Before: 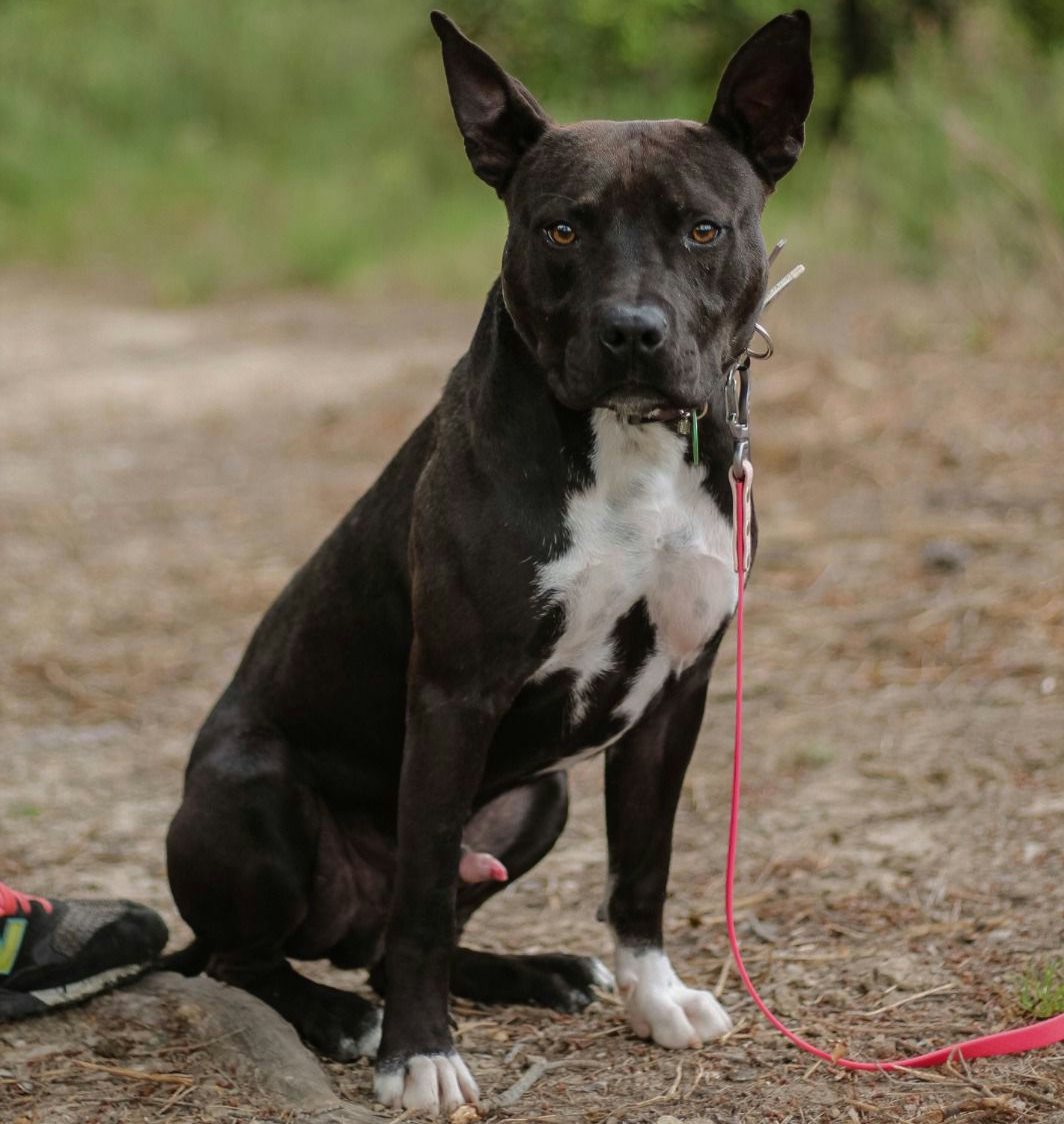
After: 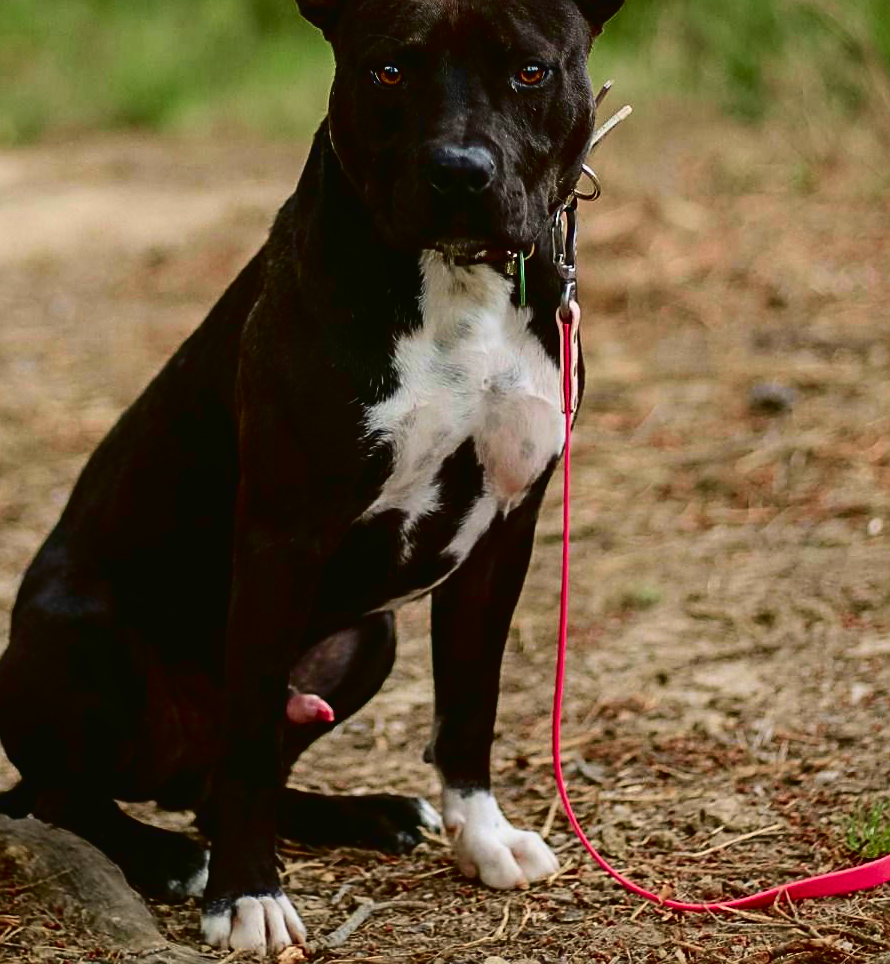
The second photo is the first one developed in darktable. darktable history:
tone curve: curves: ch0 [(0, 0.021) (0.049, 0.044) (0.152, 0.14) (0.328, 0.357) (0.473, 0.529) (0.641, 0.705) (0.868, 0.887) (1, 0.969)]; ch1 [(0, 0) (0.322, 0.328) (0.43, 0.425) (0.474, 0.466) (0.502, 0.503) (0.522, 0.526) (0.564, 0.591) (0.602, 0.632) (0.677, 0.701) (0.859, 0.885) (1, 1)]; ch2 [(0, 0) (0.33, 0.301) (0.447, 0.44) (0.502, 0.505) (0.535, 0.554) (0.565, 0.598) (0.618, 0.629) (1, 1)], color space Lab, independent channels, preserve colors none
crop: left 16.32%, top 14.177%
sharpen: on, module defaults
contrast brightness saturation: contrast 0.224, brightness -0.188, saturation 0.244
